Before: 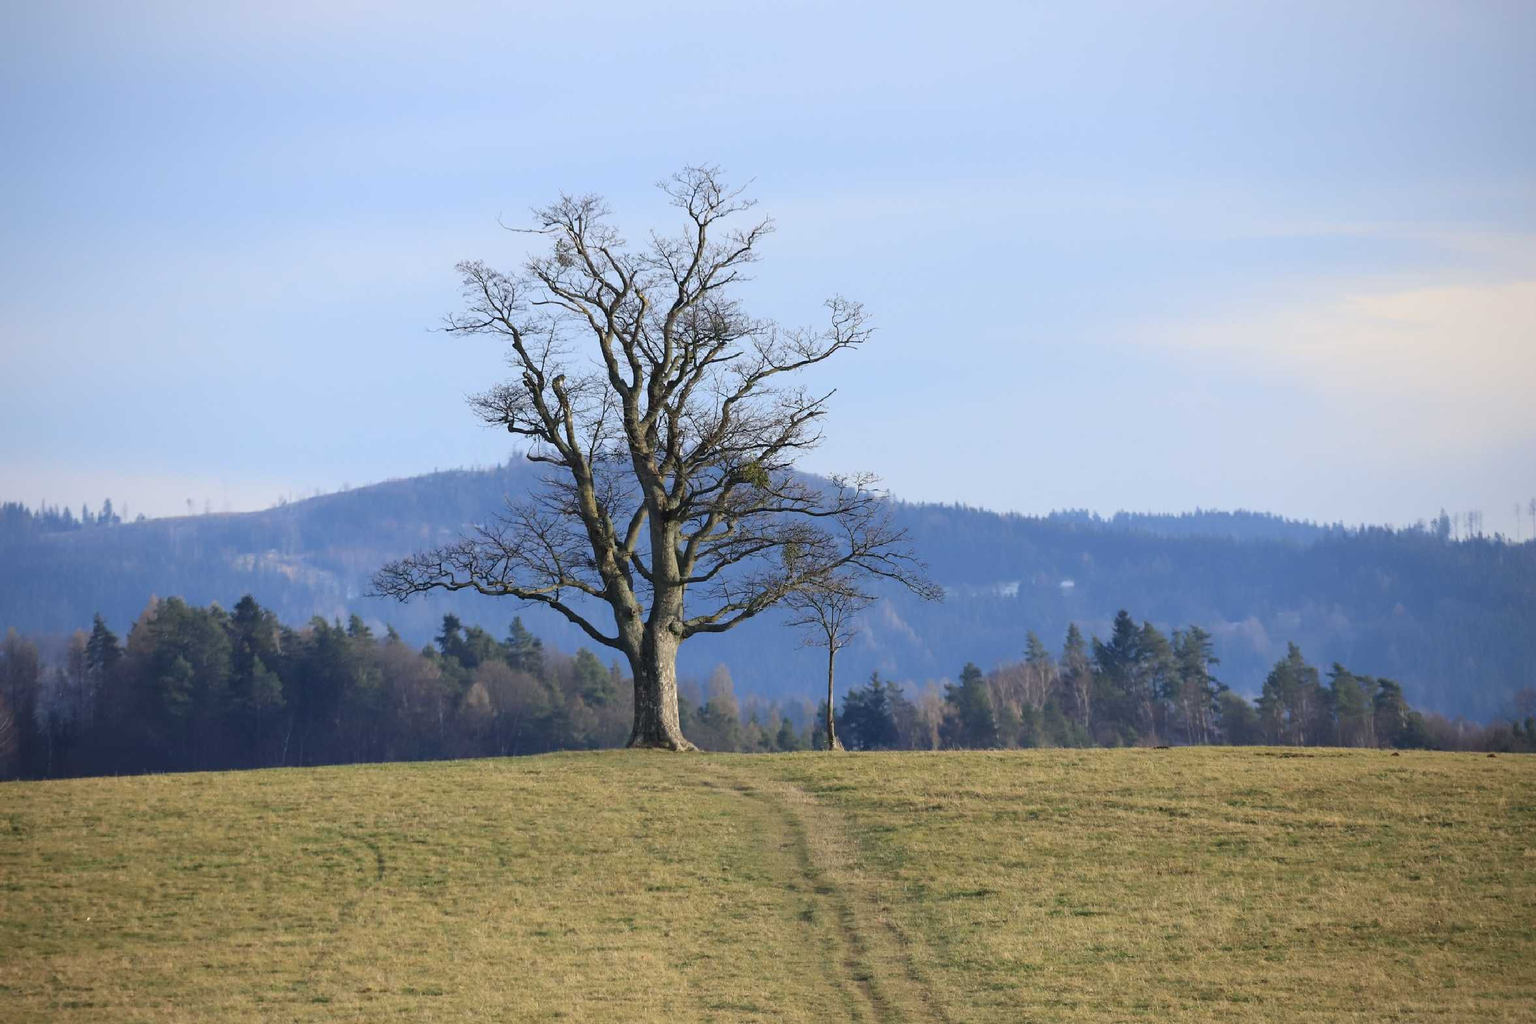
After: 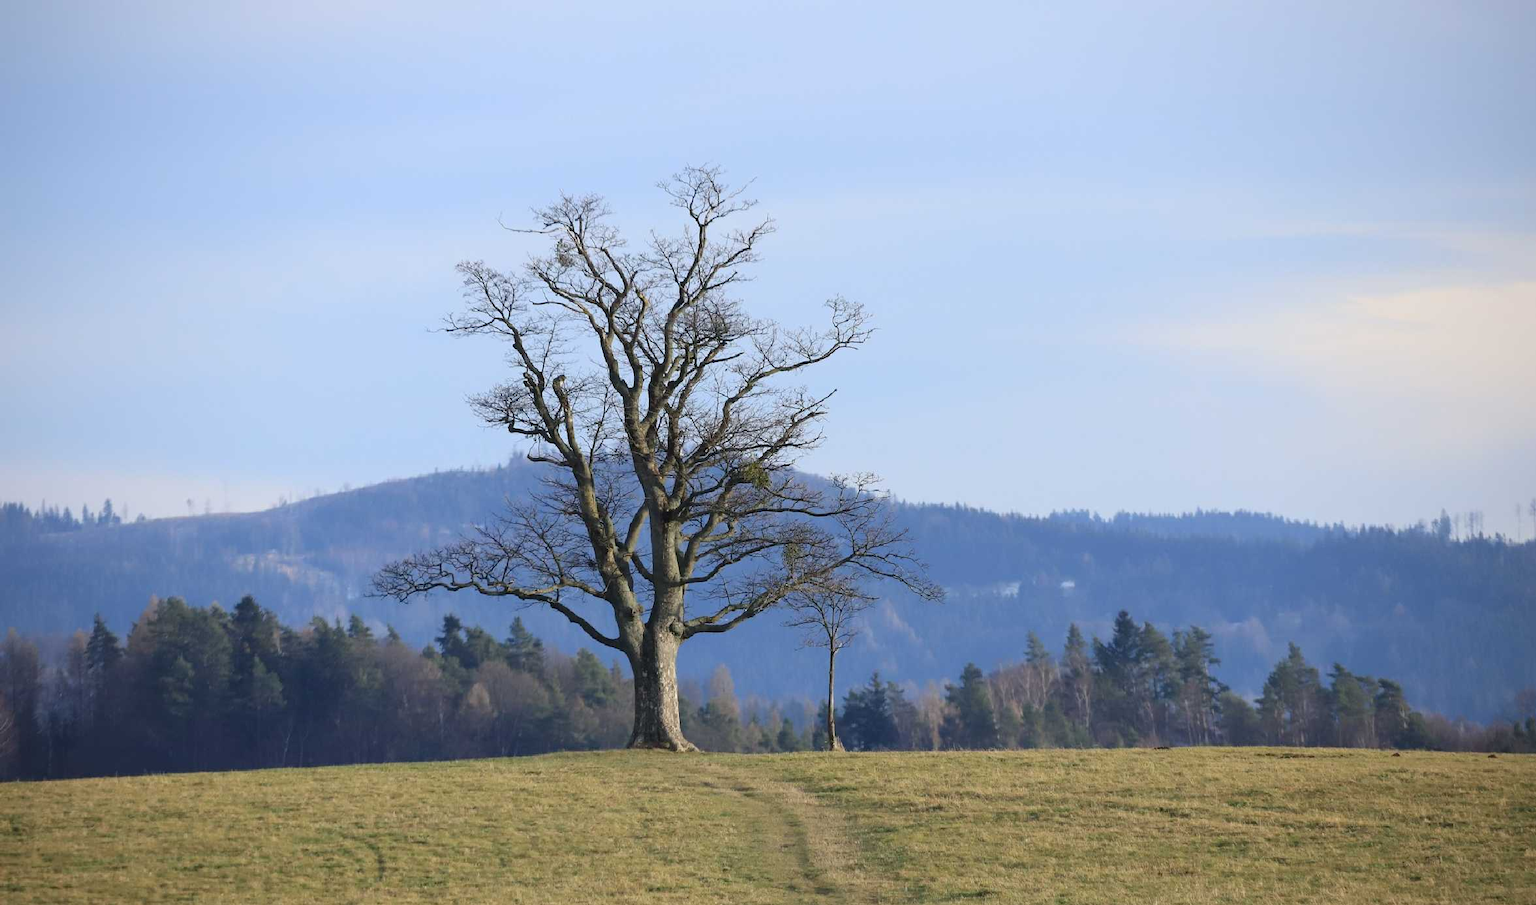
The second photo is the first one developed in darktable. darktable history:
crop and rotate: top 0%, bottom 11.531%
